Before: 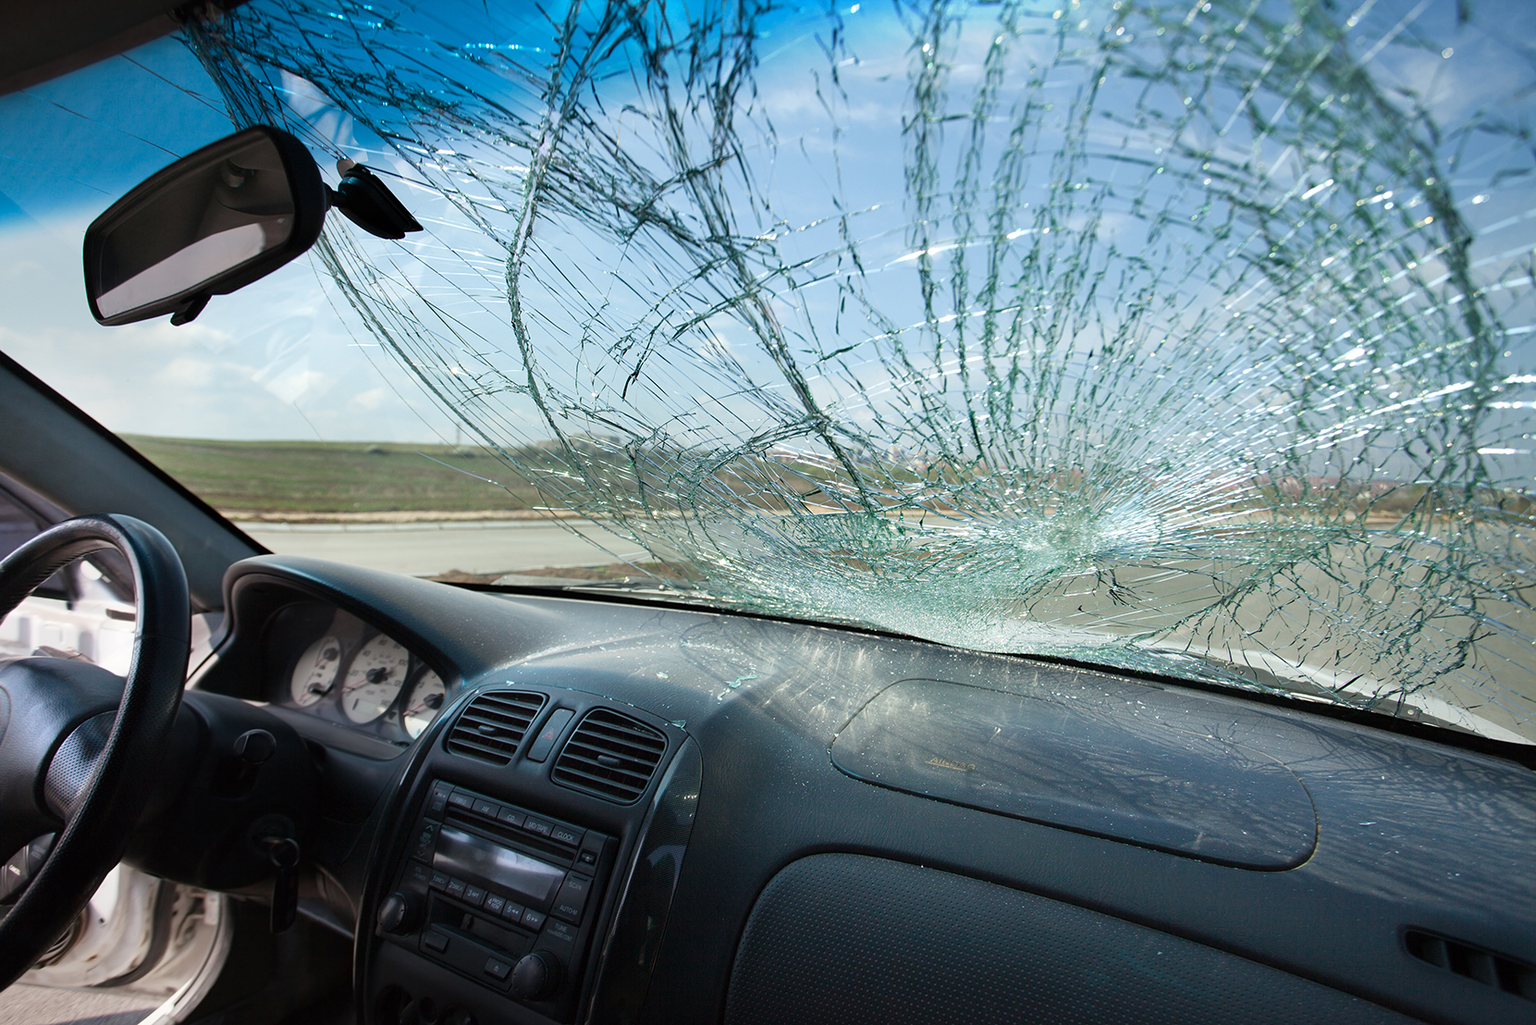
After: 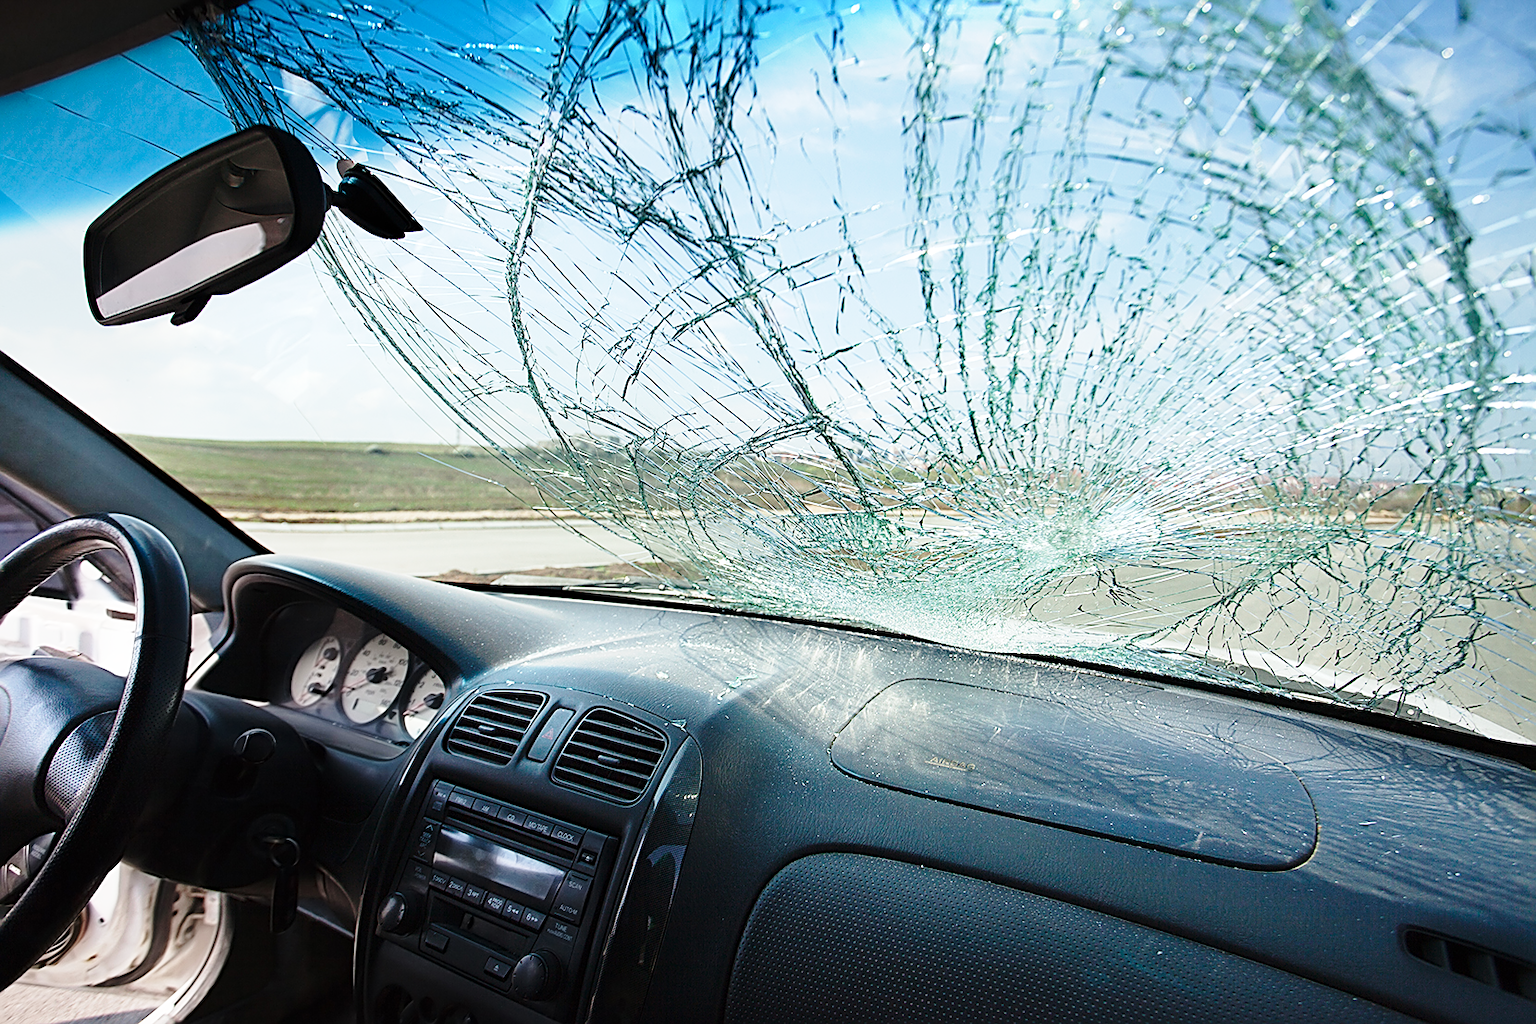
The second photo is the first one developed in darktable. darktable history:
base curve: curves: ch0 [(0, 0) (0.028, 0.03) (0.121, 0.232) (0.46, 0.748) (0.859, 0.968) (1, 1)], preserve colors none
sharpen: amount 0.888
